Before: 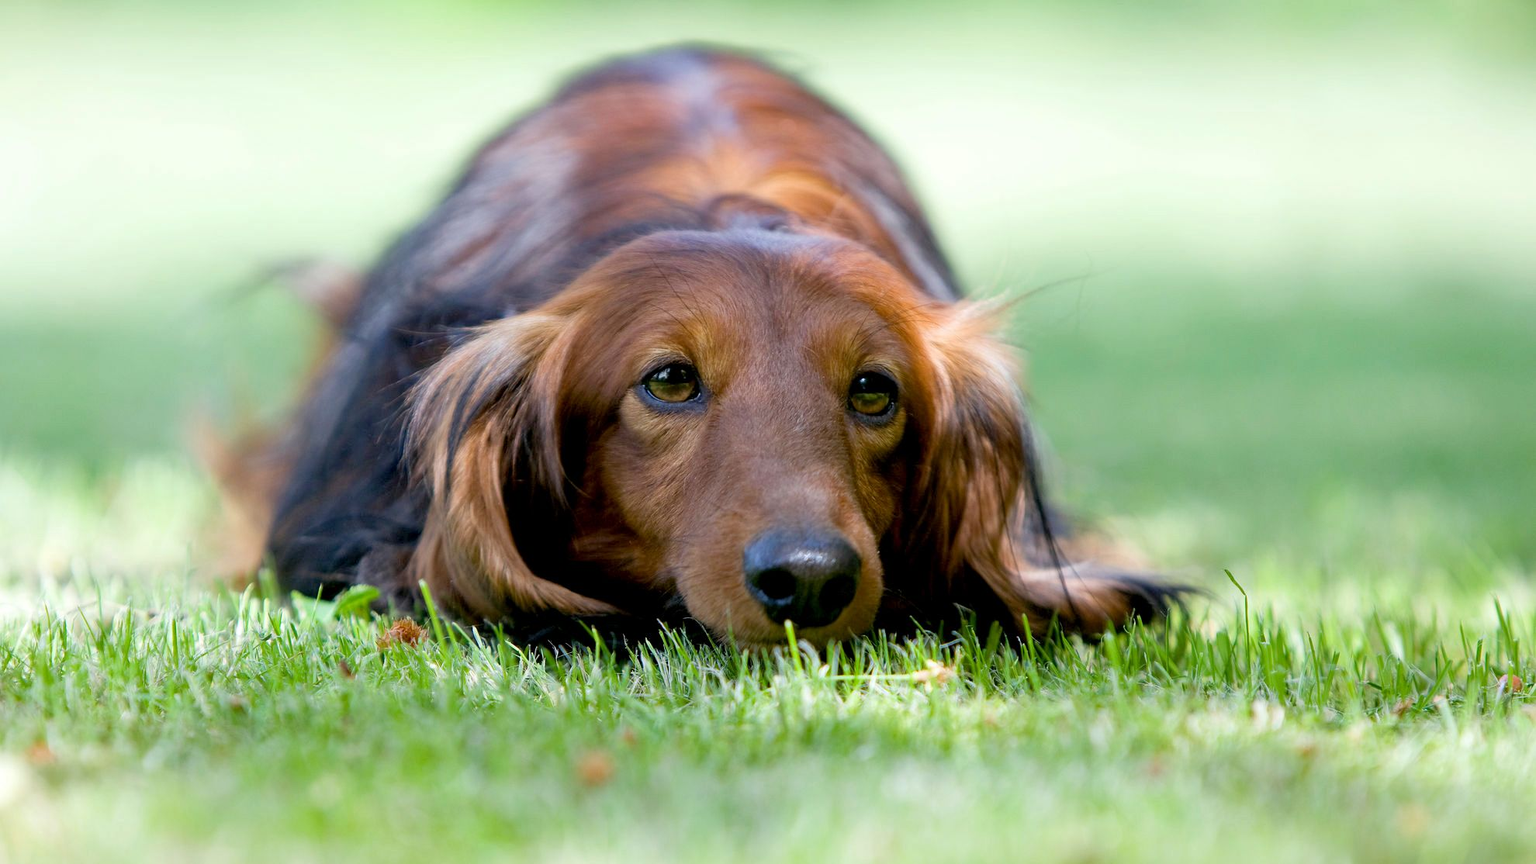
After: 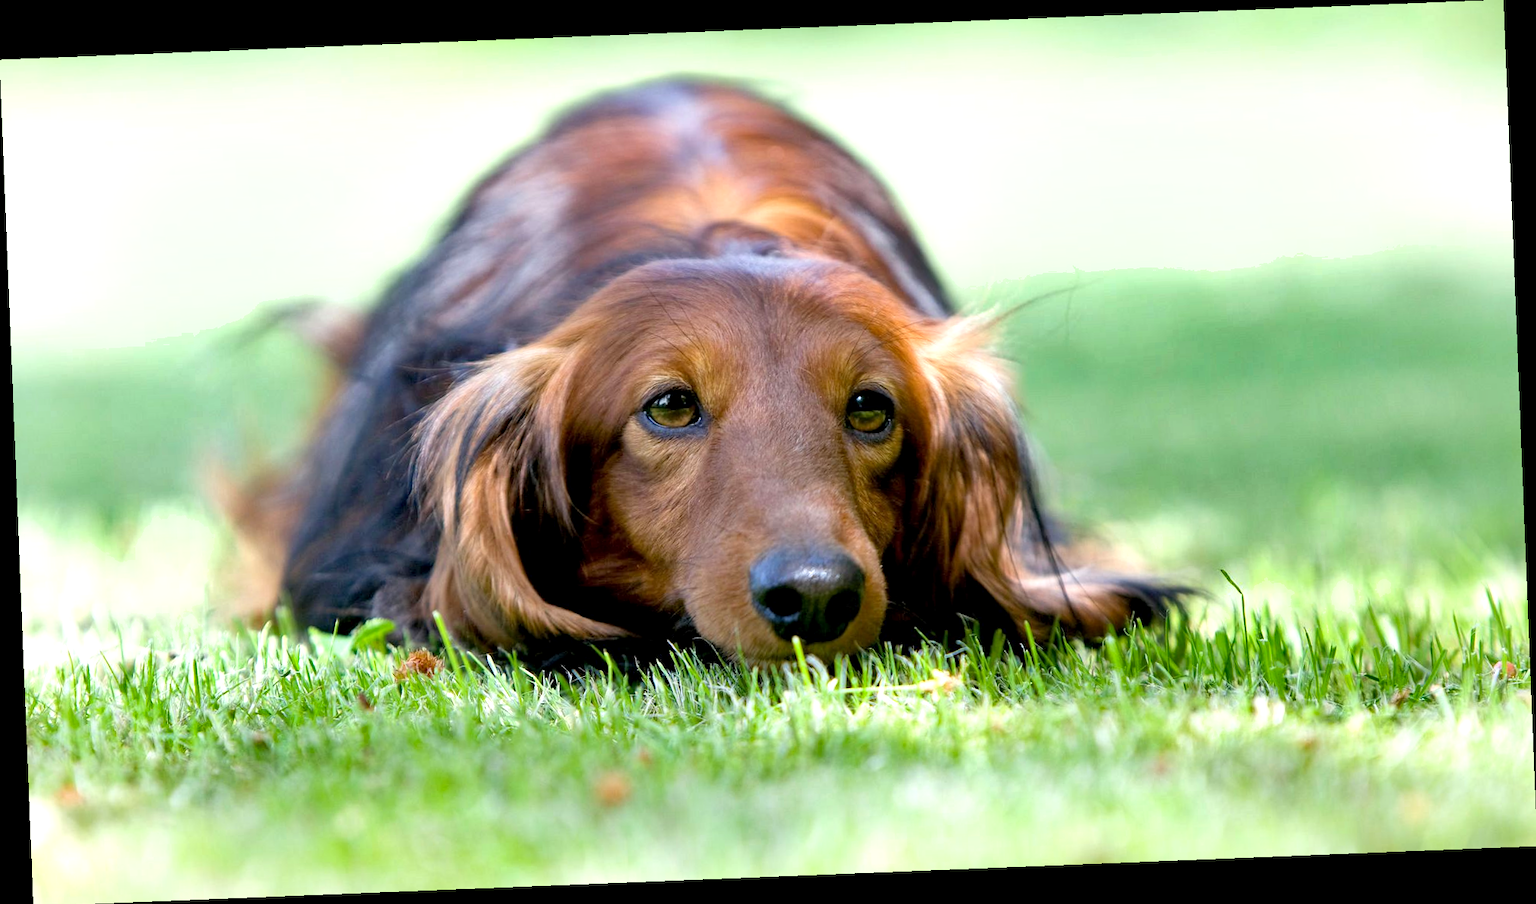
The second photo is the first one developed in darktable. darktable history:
shadows and highlights: soften with gaussian
crop: bottom 0.071%
exposure: black level correction 0.001, exposure 0.5 EV, compensate exposure bias true, compensate highlight preservation false
rotate and perspective: rotation -2.29°, automatic cropping off
